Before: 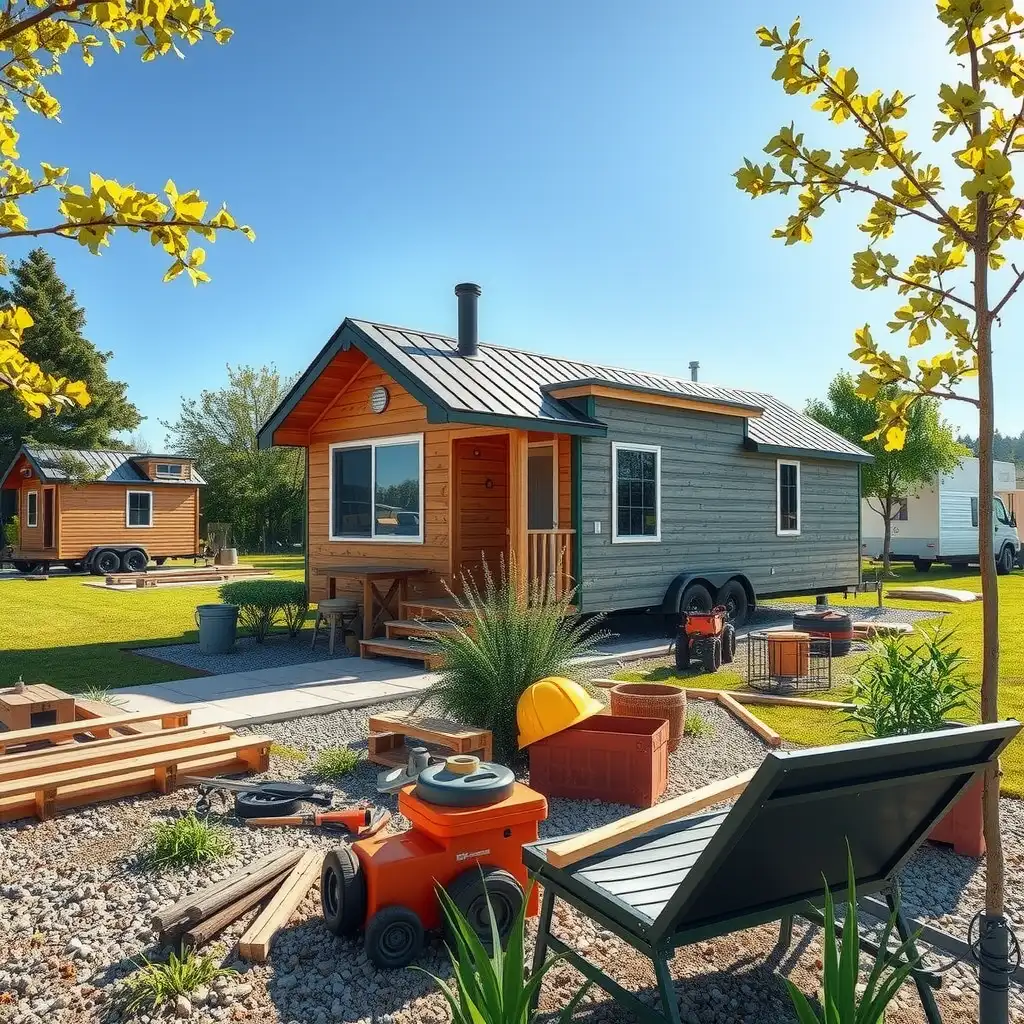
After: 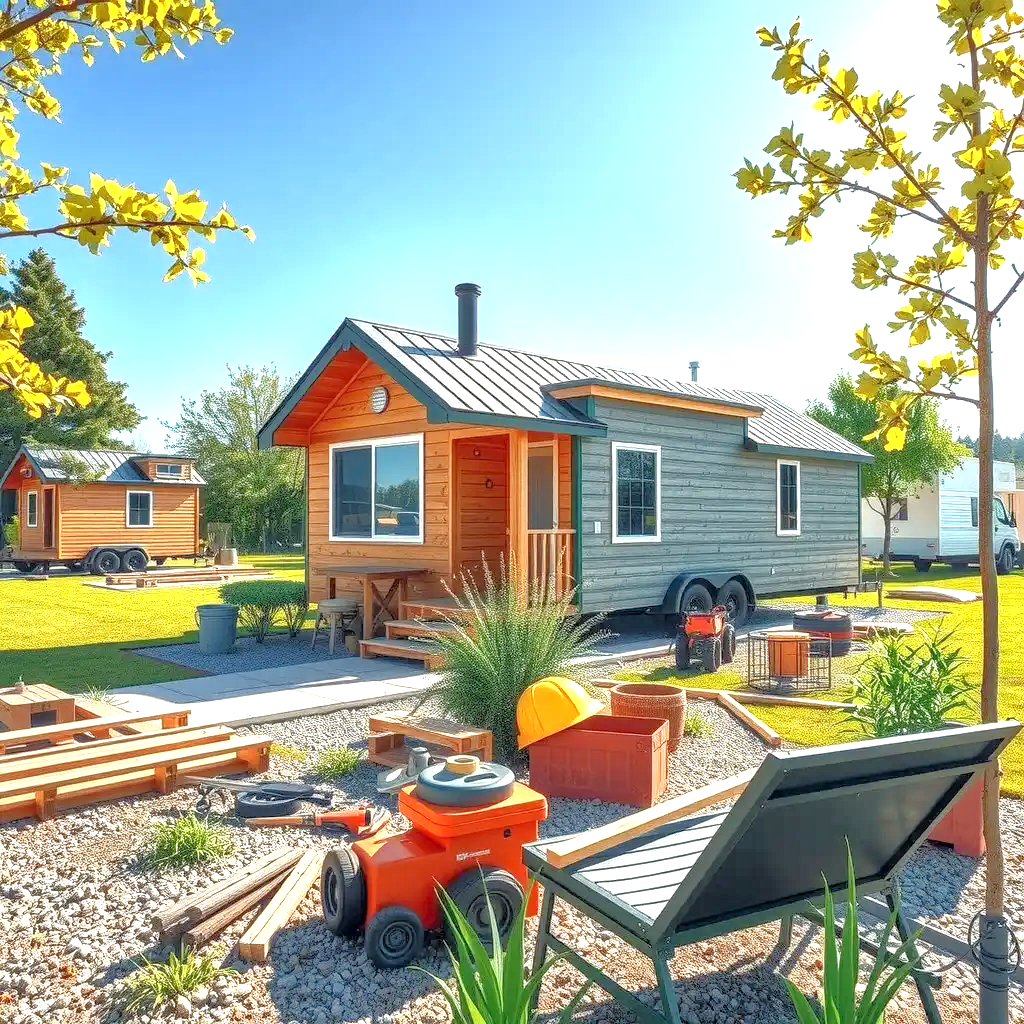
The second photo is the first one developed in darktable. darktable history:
exposure: exposure 0.747 EV, compensate exposure bias true, compensate highlight preservation false
local contrast: on, module defaults
tone equalizer: -7 EV 0.144 EV, -6 EV 0.596 EV, -5 EV 1.15 EV, -4 EV 1.33 EV, -3 EV 1.12 EV, -2 EV 0.6 EV, -1 EV 0.148 EV
